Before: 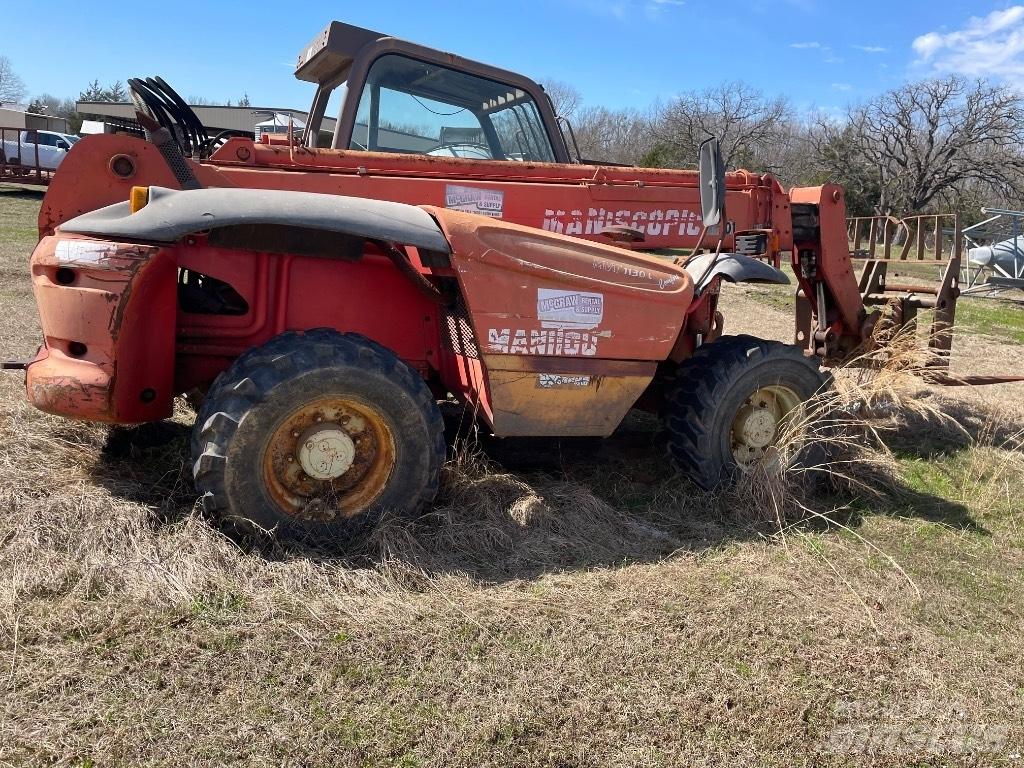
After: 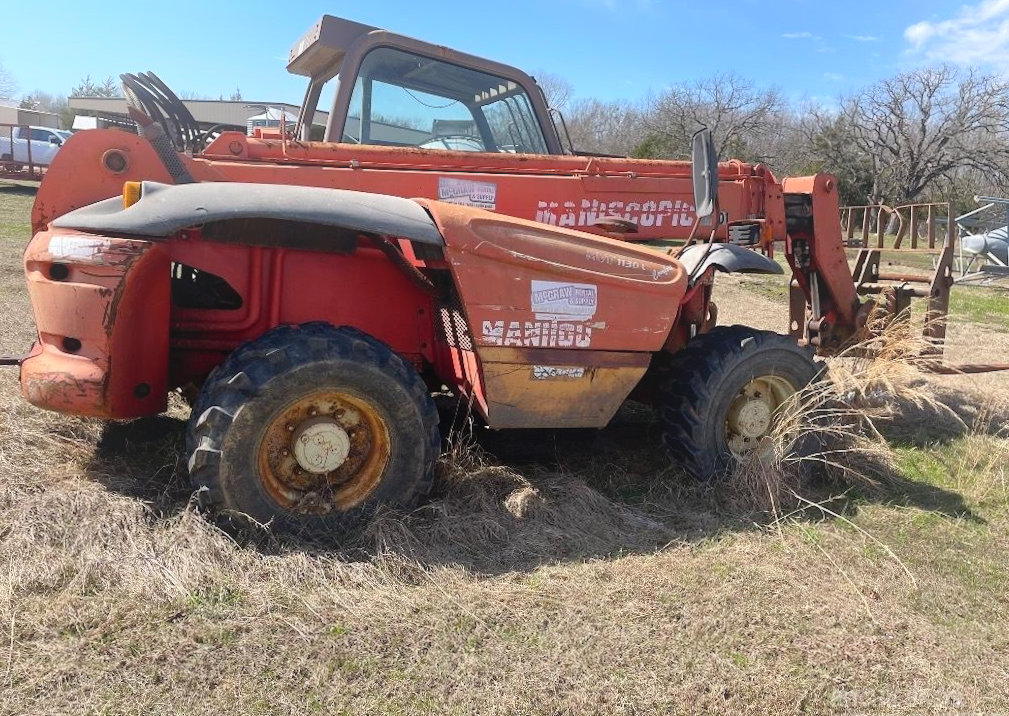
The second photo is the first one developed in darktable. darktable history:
rotate and perspective: rotation -0.45°, automatic cropping original format, crop left 0.008, crop right 0.992, crop top 0.012, crop bottom 0.988
bloom: on, module defaults
crop: top 0.448%, right 0.264%, bottom 5.045%
color balance rgb: saturation formula JzAzBz (2021)
